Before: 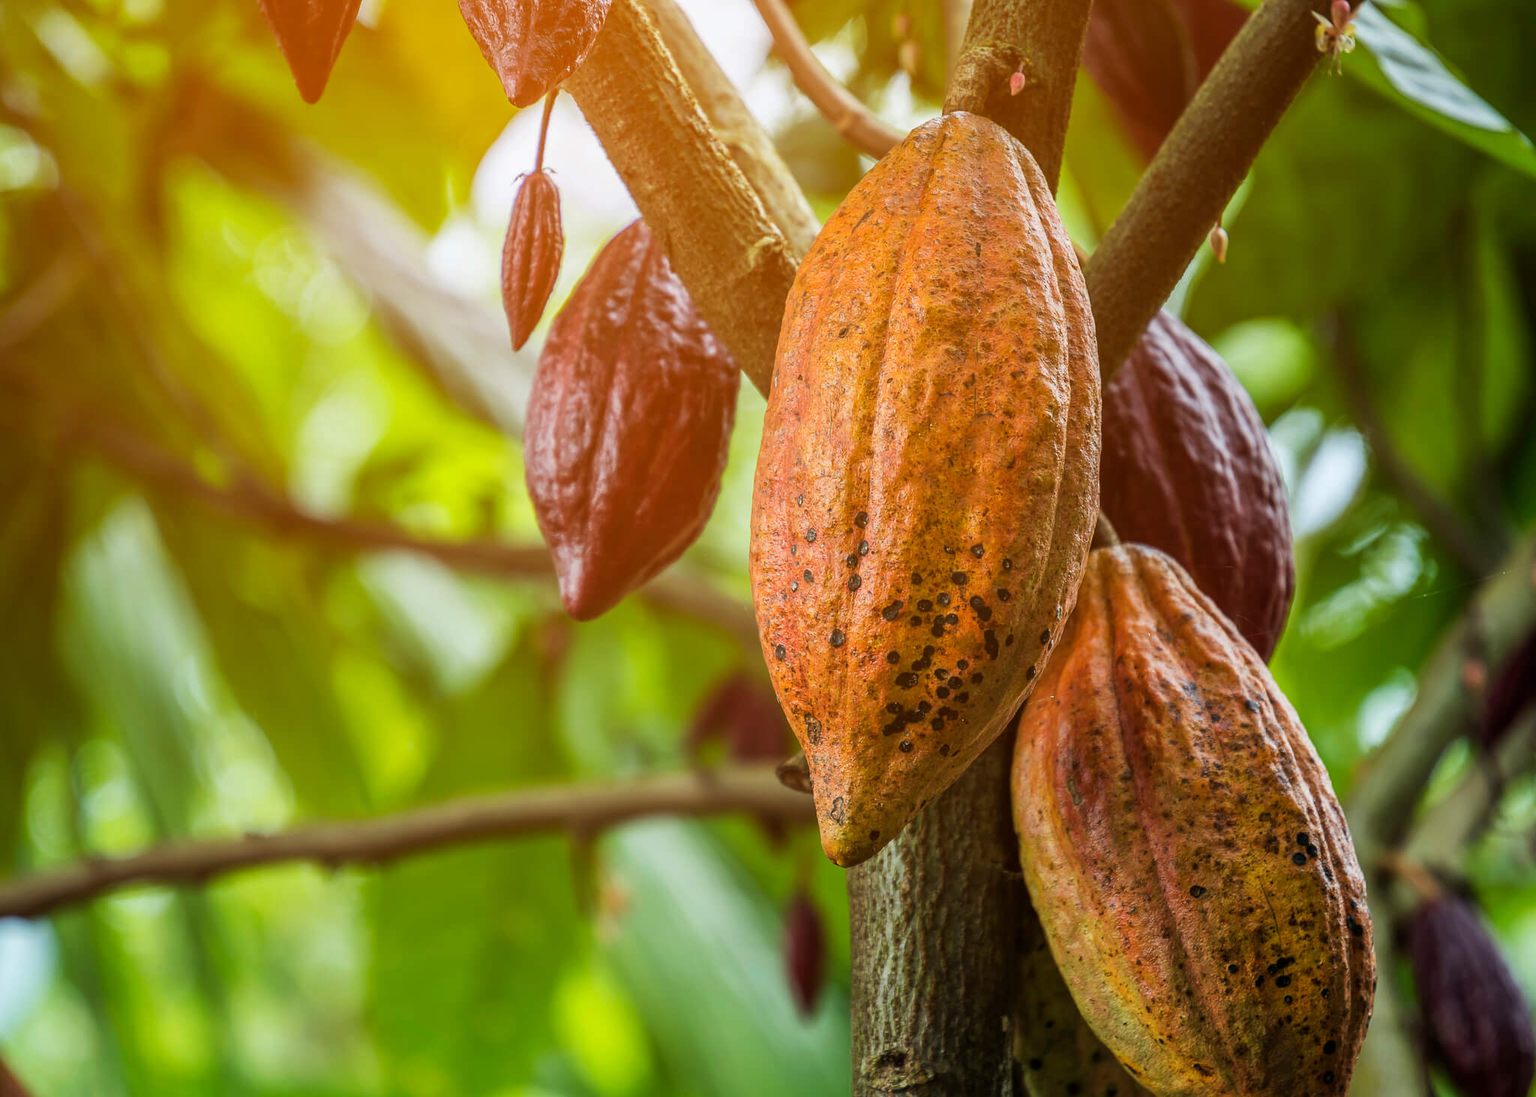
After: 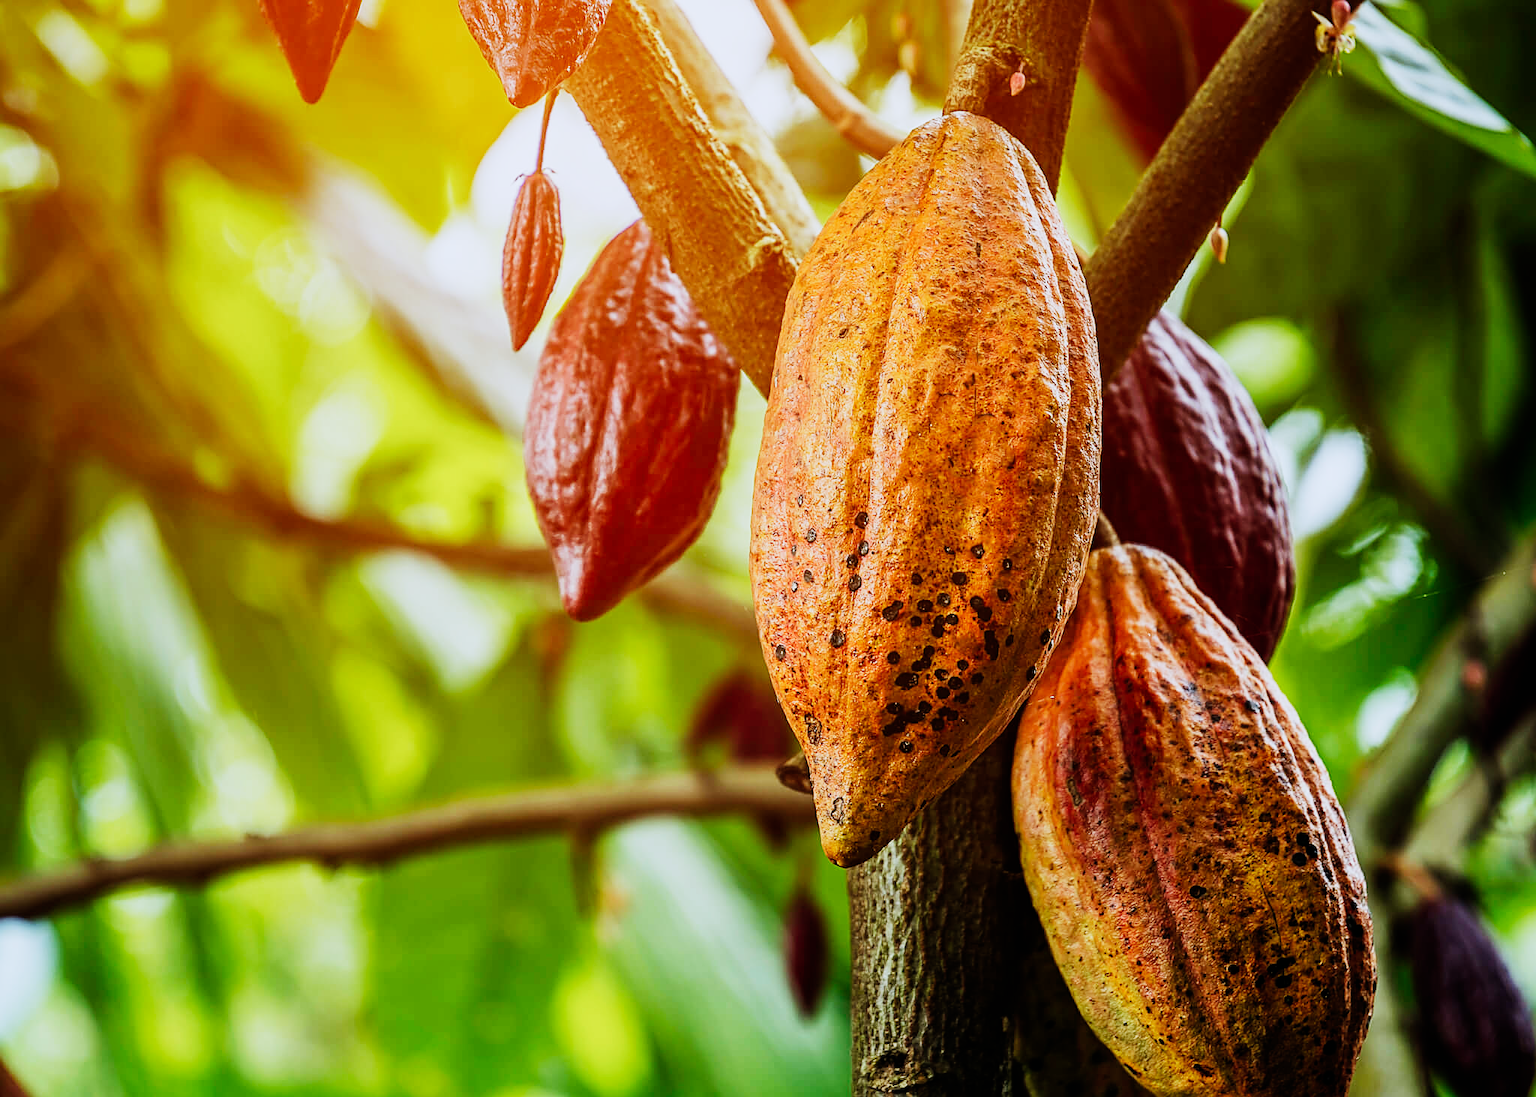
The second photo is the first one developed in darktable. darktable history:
color correction: highlights a* -0.137, highlights b* -5.91, shadows a* -0.137, shadows b* -0.137
sigmoid: contrast 2, skew -0.2, preserve hue 0%, red attenuation 0.1, red rotation 0.035, green attenuation 0.1, green rotation -0.017, blue attenuation 0.15, blue rotation -0.052, base primaries Rec2020
sharpen: on, module defaults
exposure: exposure 0.2 EV, compensate highlight preservation false
